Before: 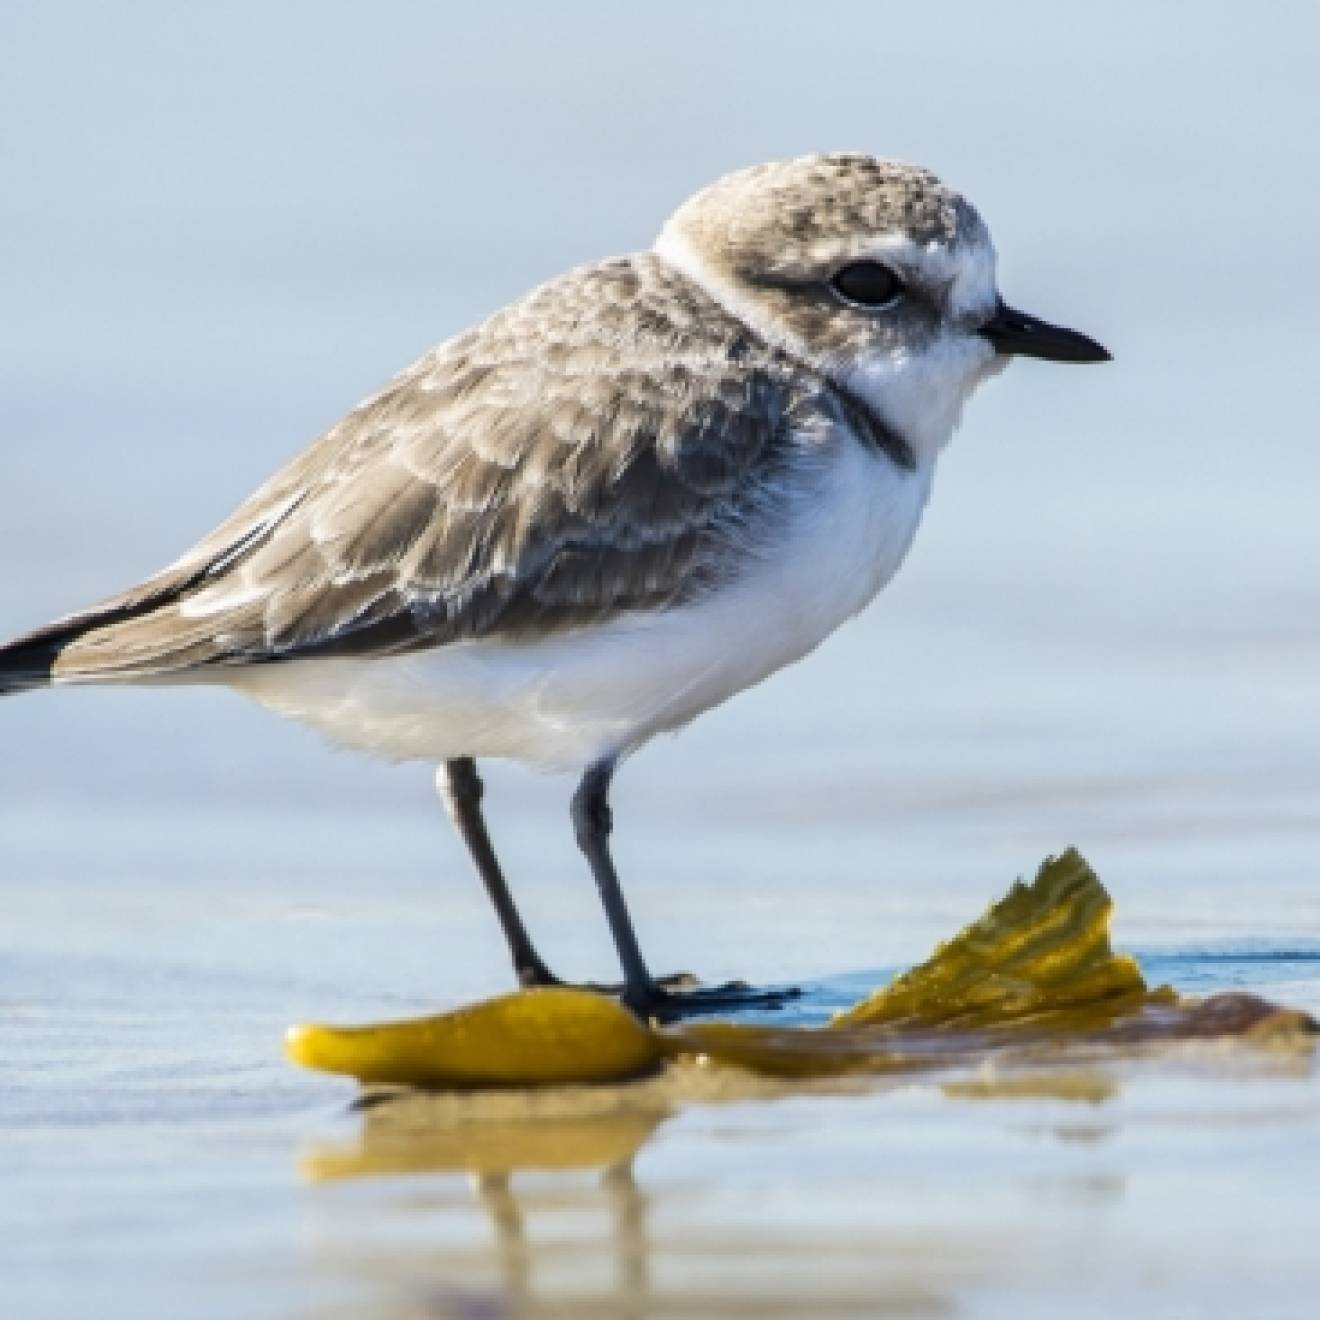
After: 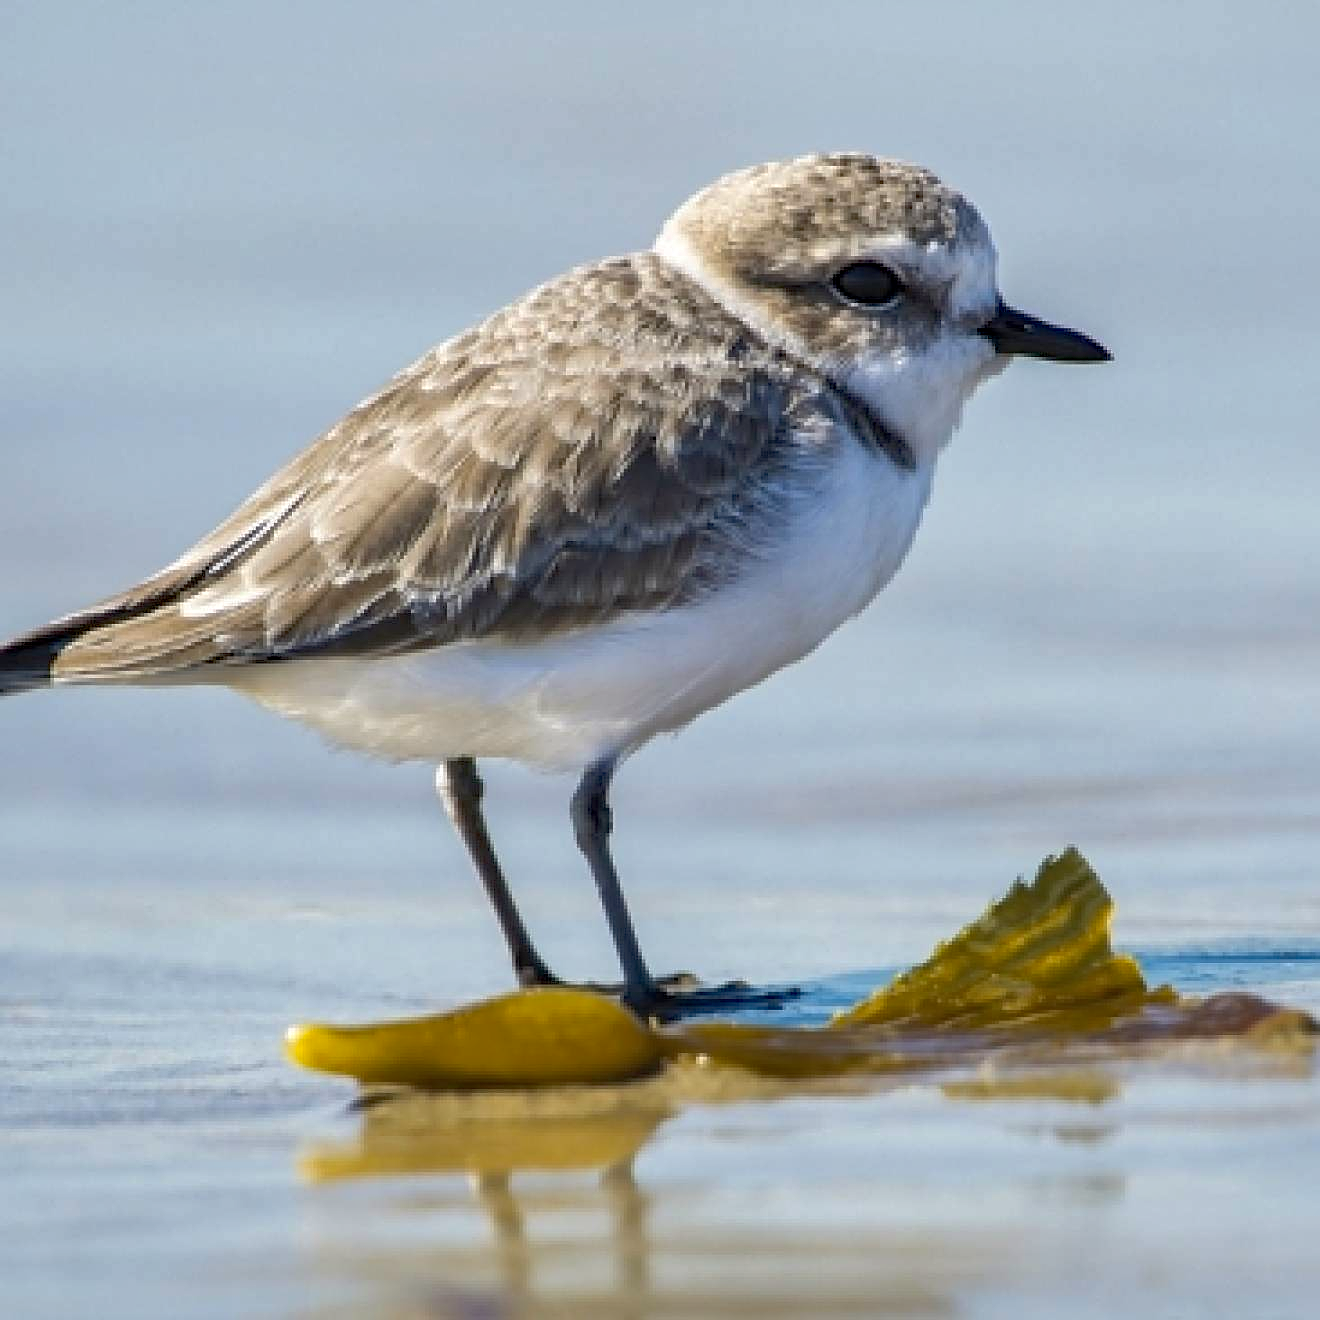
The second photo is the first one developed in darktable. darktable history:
sharpen: on, module defaults
haze removal: compatibility mode true, adaptive false
white balance: red 1, blue 1
shadows and highlights: on, module defaults
